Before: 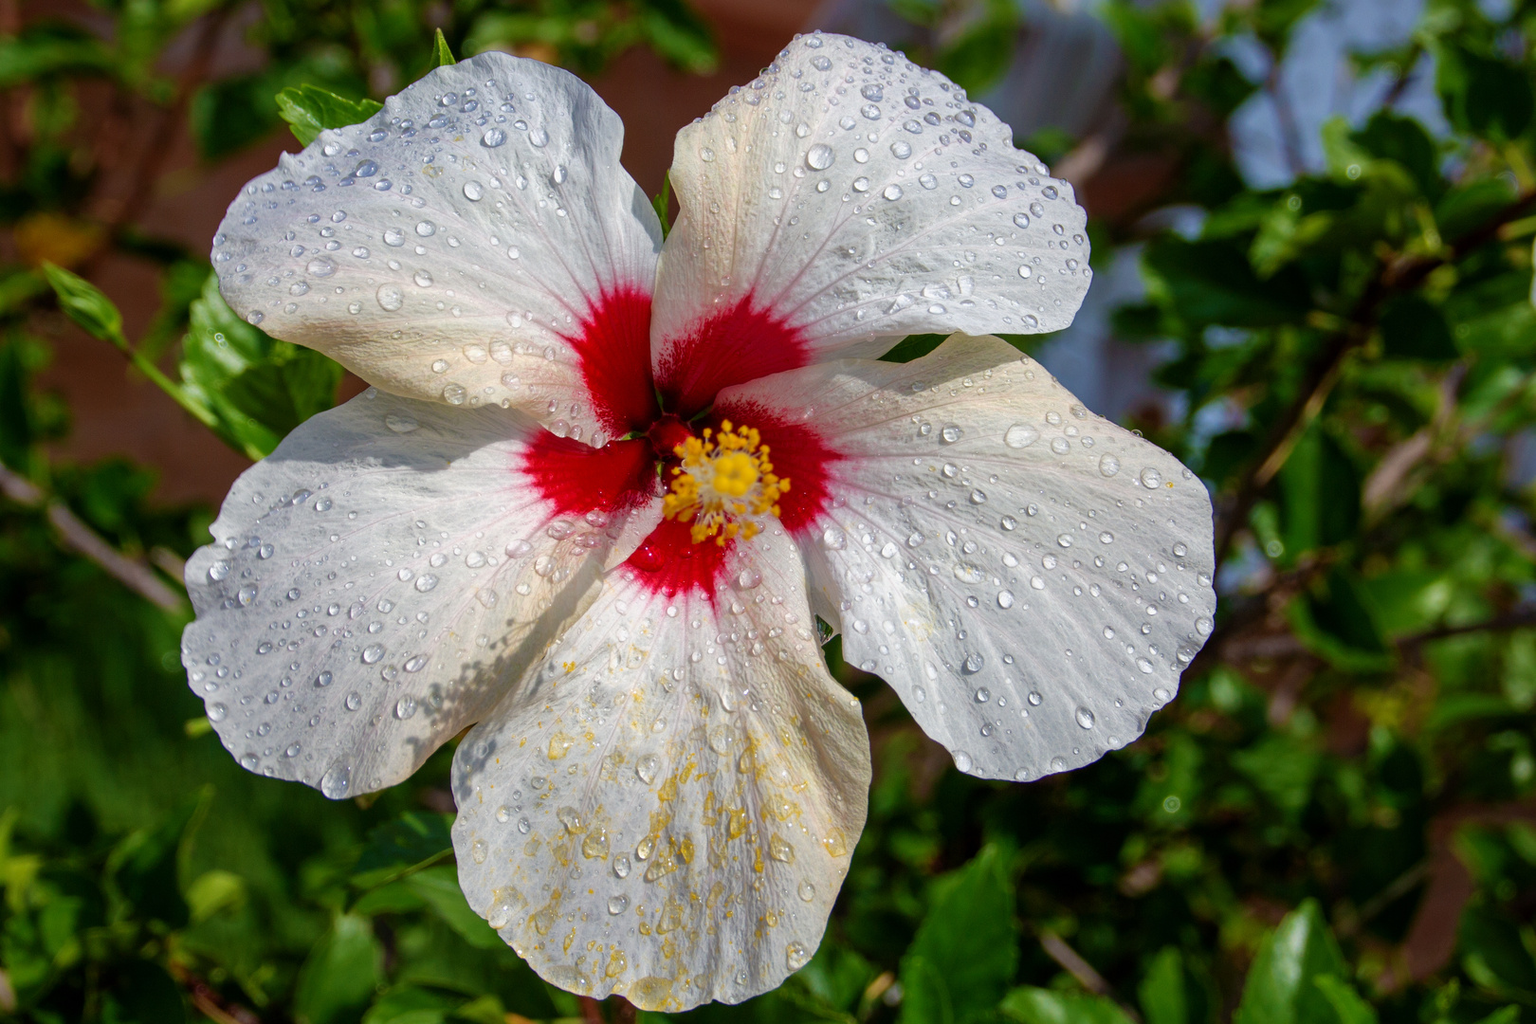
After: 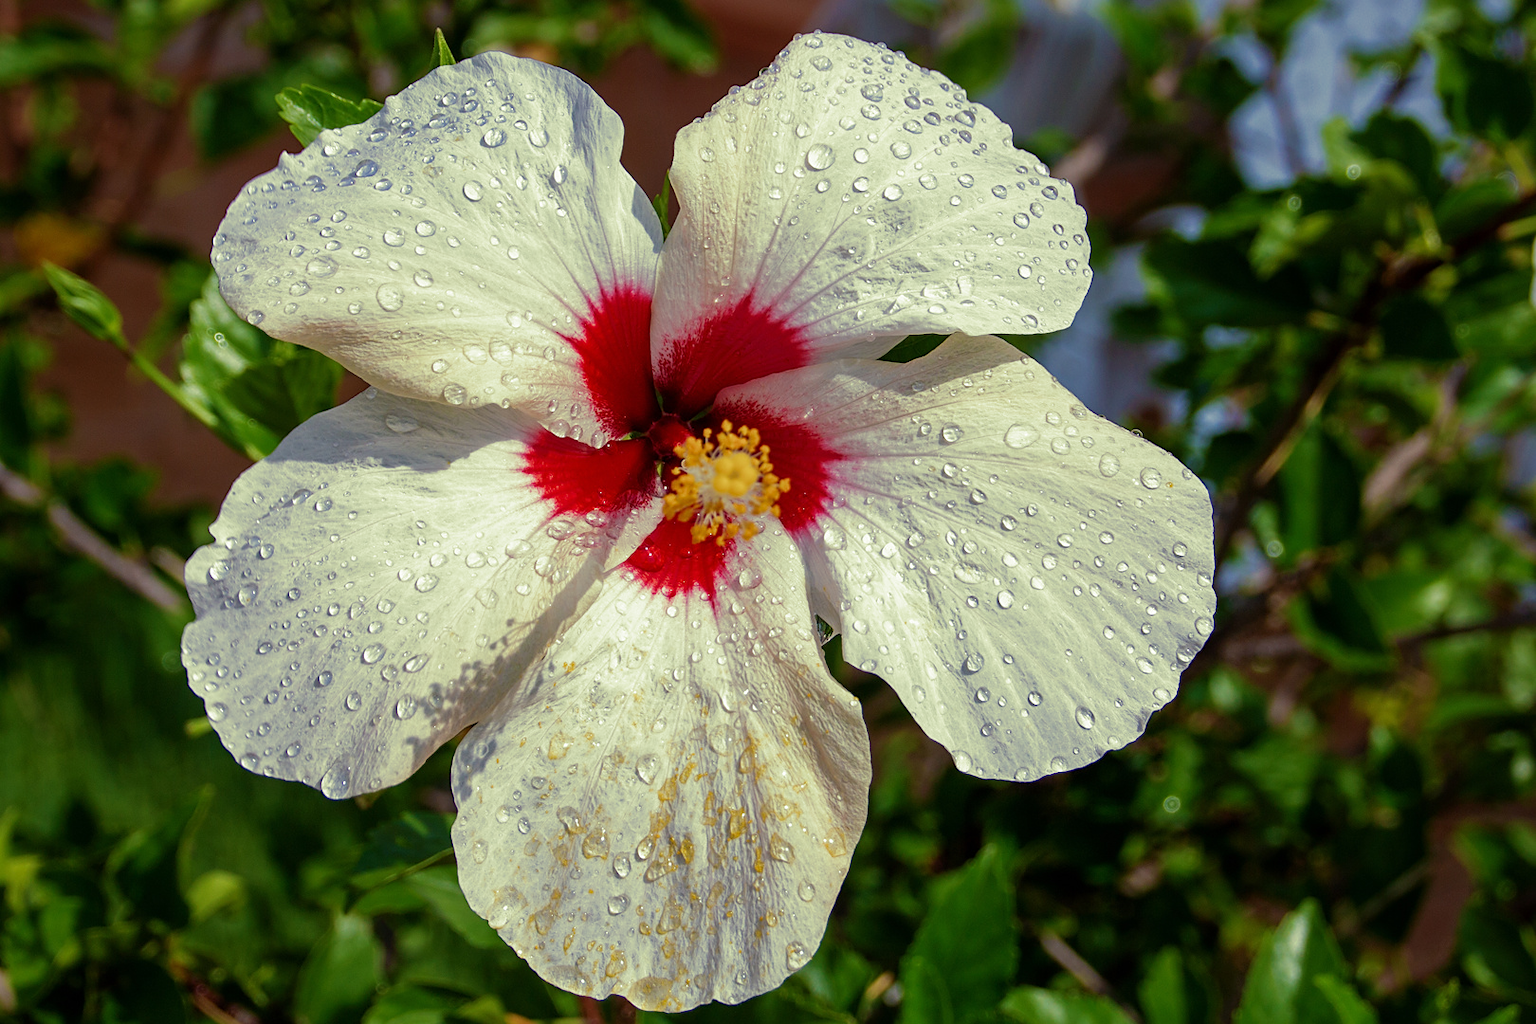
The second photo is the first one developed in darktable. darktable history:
split-toning: shadows › hue 290.82°, shadows › saturation 0.34, highlights › saturation 0.38, balance 0, compress 50%
sharpen: radius 1.864, amount 0.398, threshold 1.271
